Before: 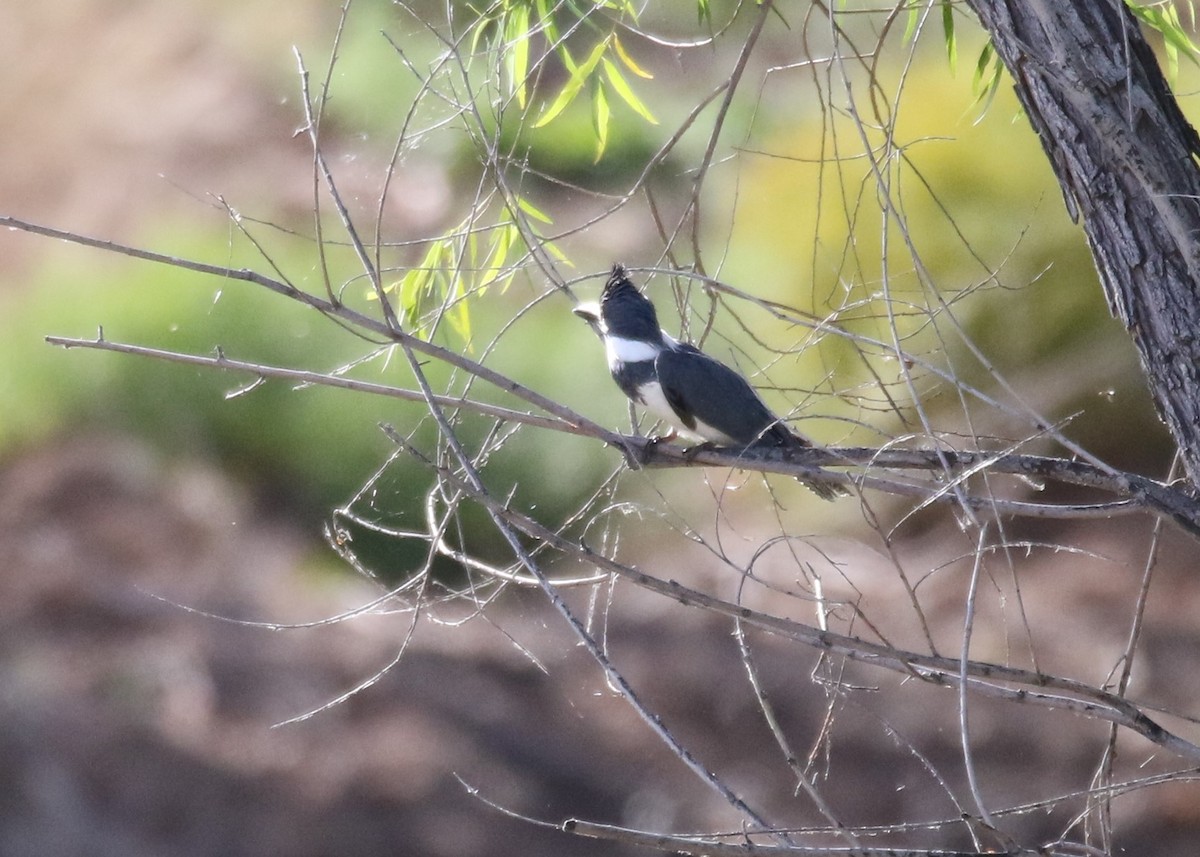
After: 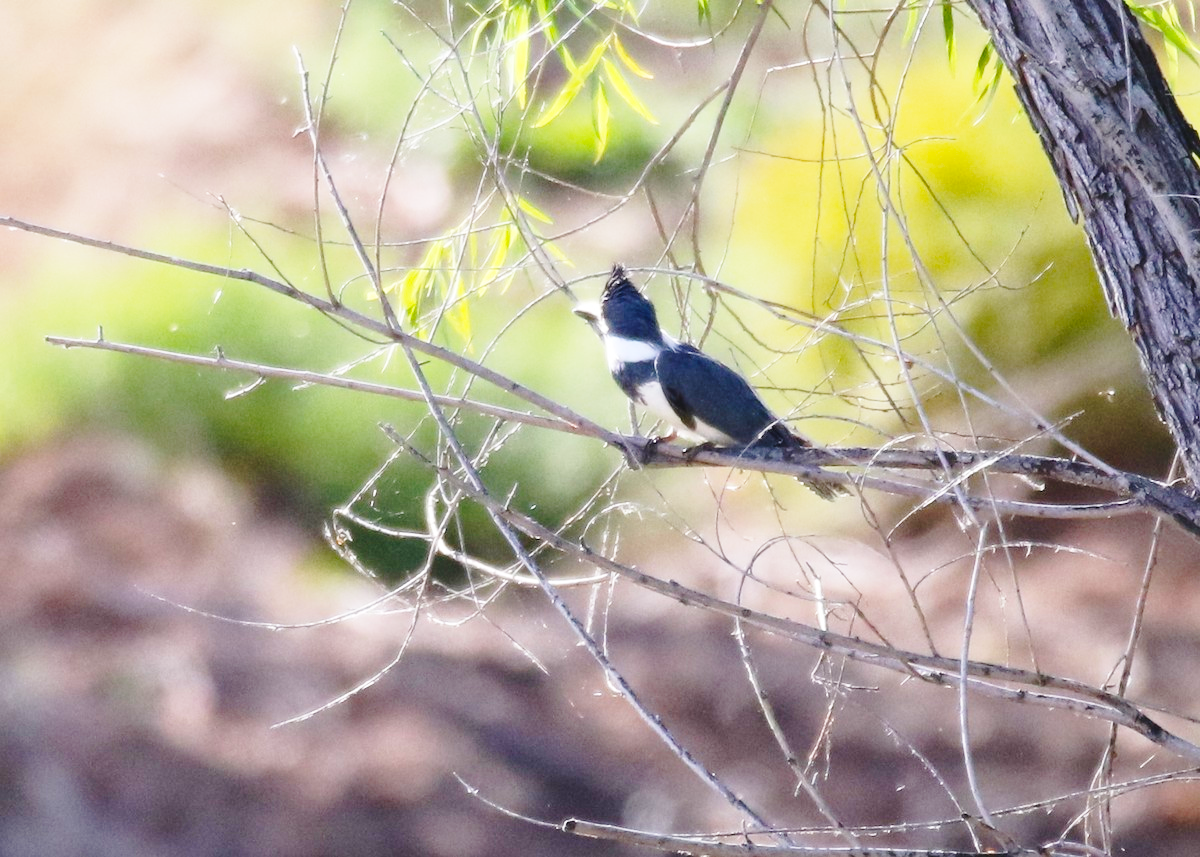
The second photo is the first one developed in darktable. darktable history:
color balance rgb: perceptual saturation grading › global saturation 25%, global vibrance 10%
base curve: curves: ch0 [(0, 0) (0.028, 0.03) (0.121, 0.232) (0.46, 0.748) (0.859, 0.968) (1, 1)], preserve colors none
